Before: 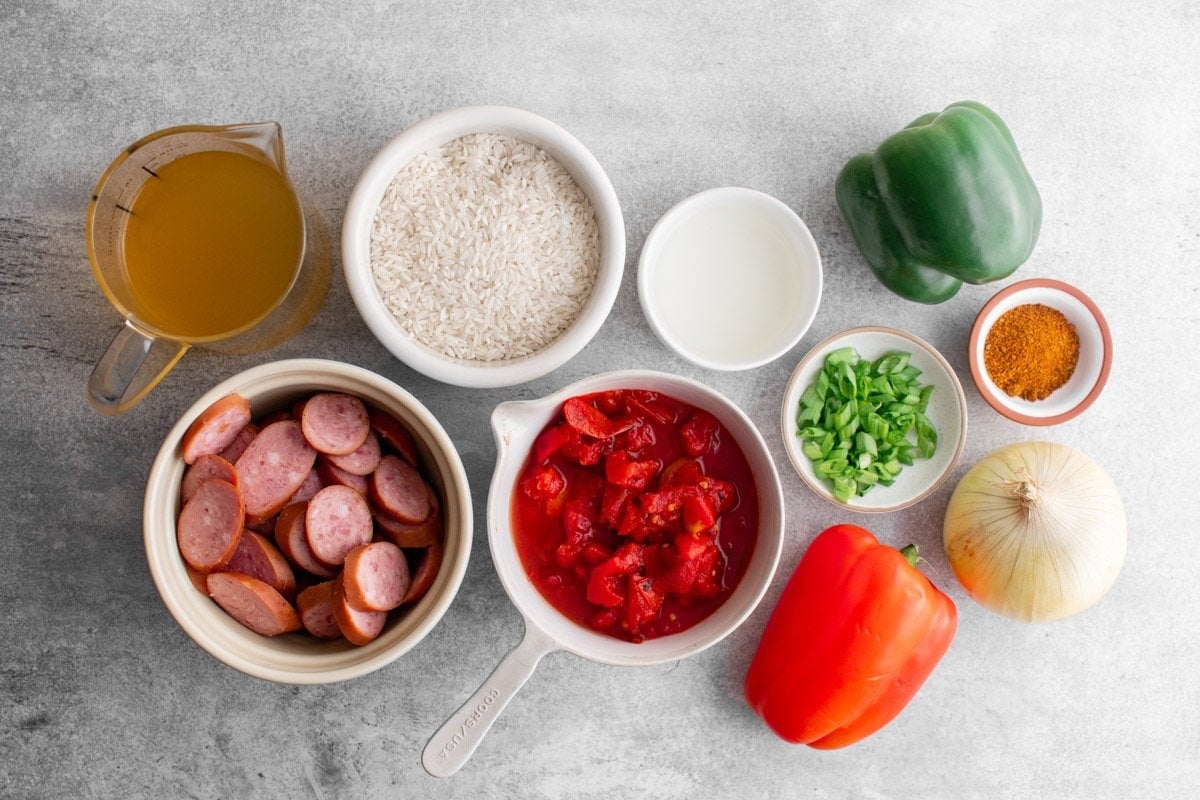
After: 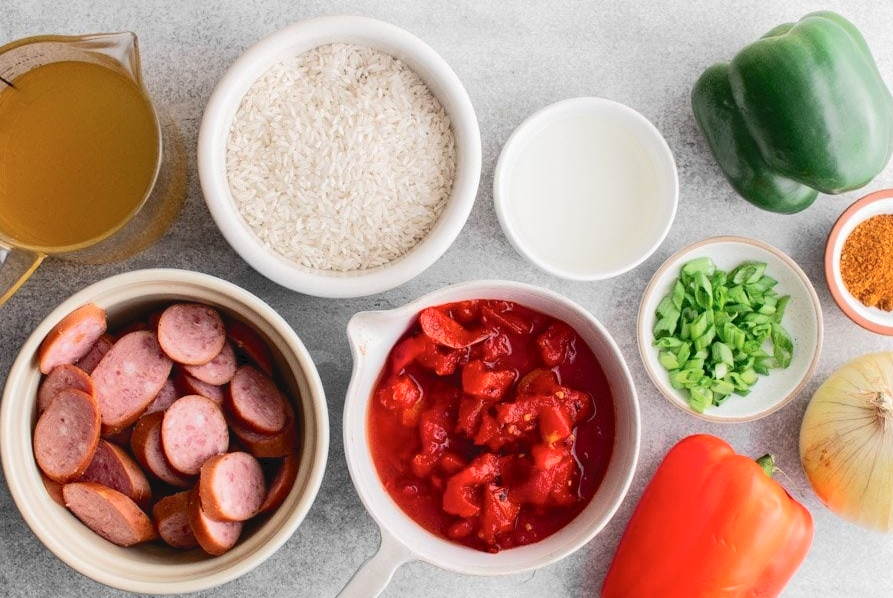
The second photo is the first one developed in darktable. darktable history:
crop and rotate: left 12.033%, top 11.367%, right 13.49%, bottom 13.798%
tone curve: curves: ch0 [(0, 0) (0.003, 0.049) (0.011, 0.052) (0.025, 0.061) (0.044, 0.08) (0.069, 0.101) (0.1, 0.119) (0.136, 0.139) (0.177, 0.172) (0.224, 0.222) (0.277, 0.292) (0.335, 0.367) (0.399, 0.444) (0.468, 0.538) (0.543, 0.623) (0.623, 0.713) (0.709, 0.784) (0.801, 0.844) (0.898, 0.916) (1, 1)], color space Lab, independent channels, preserve colors none
